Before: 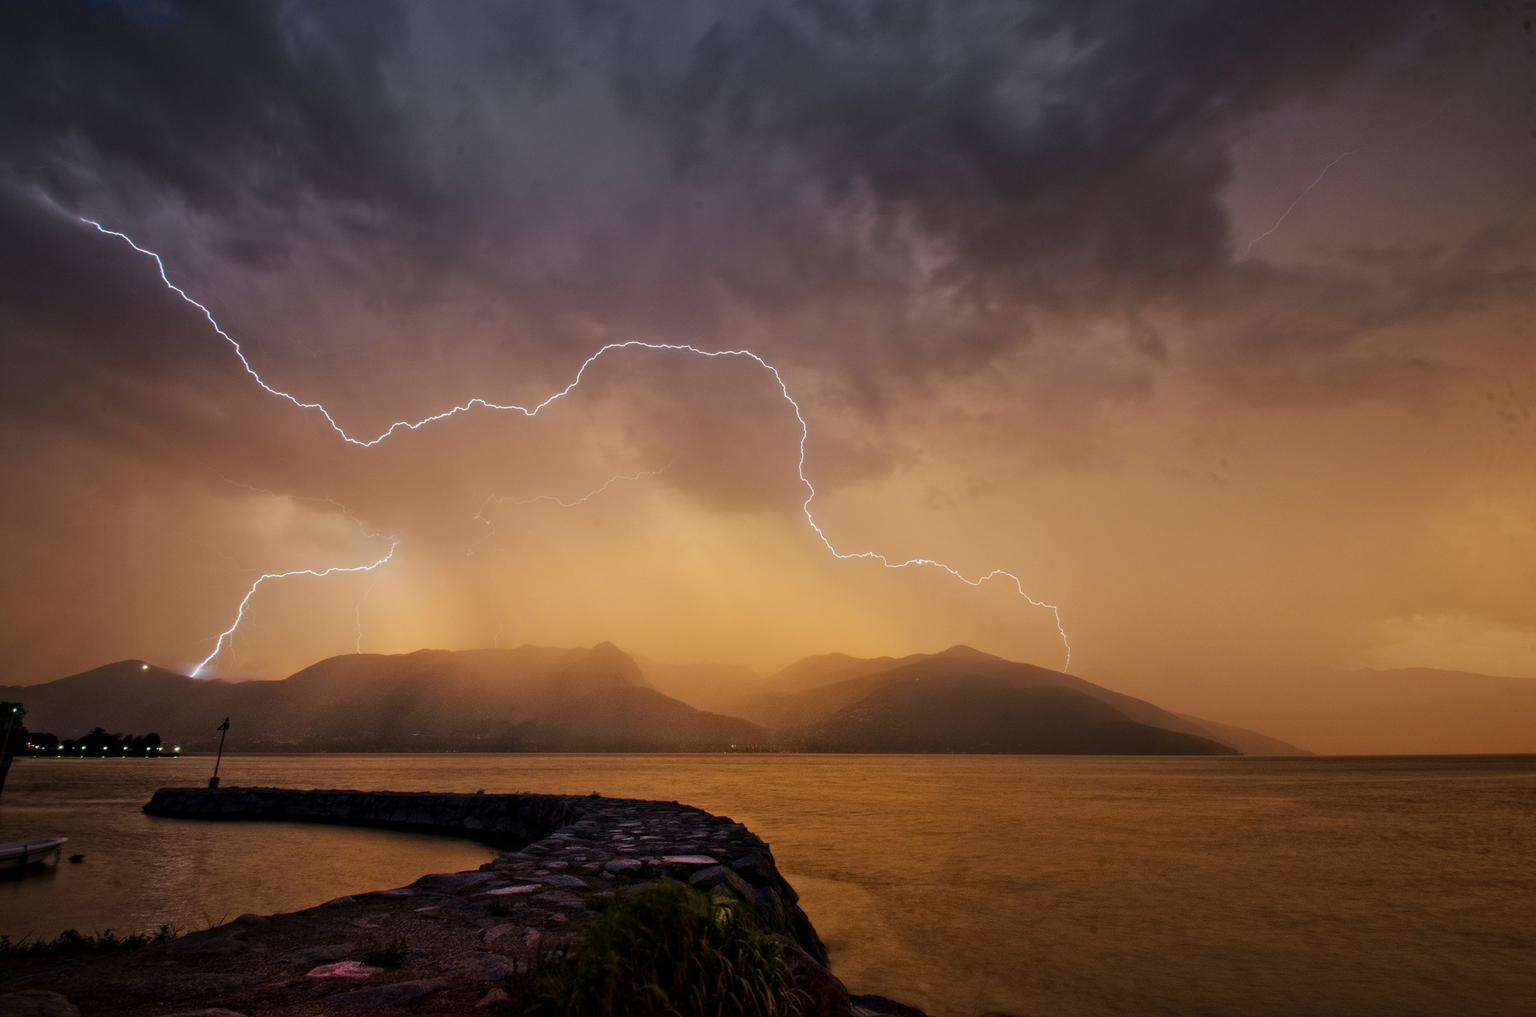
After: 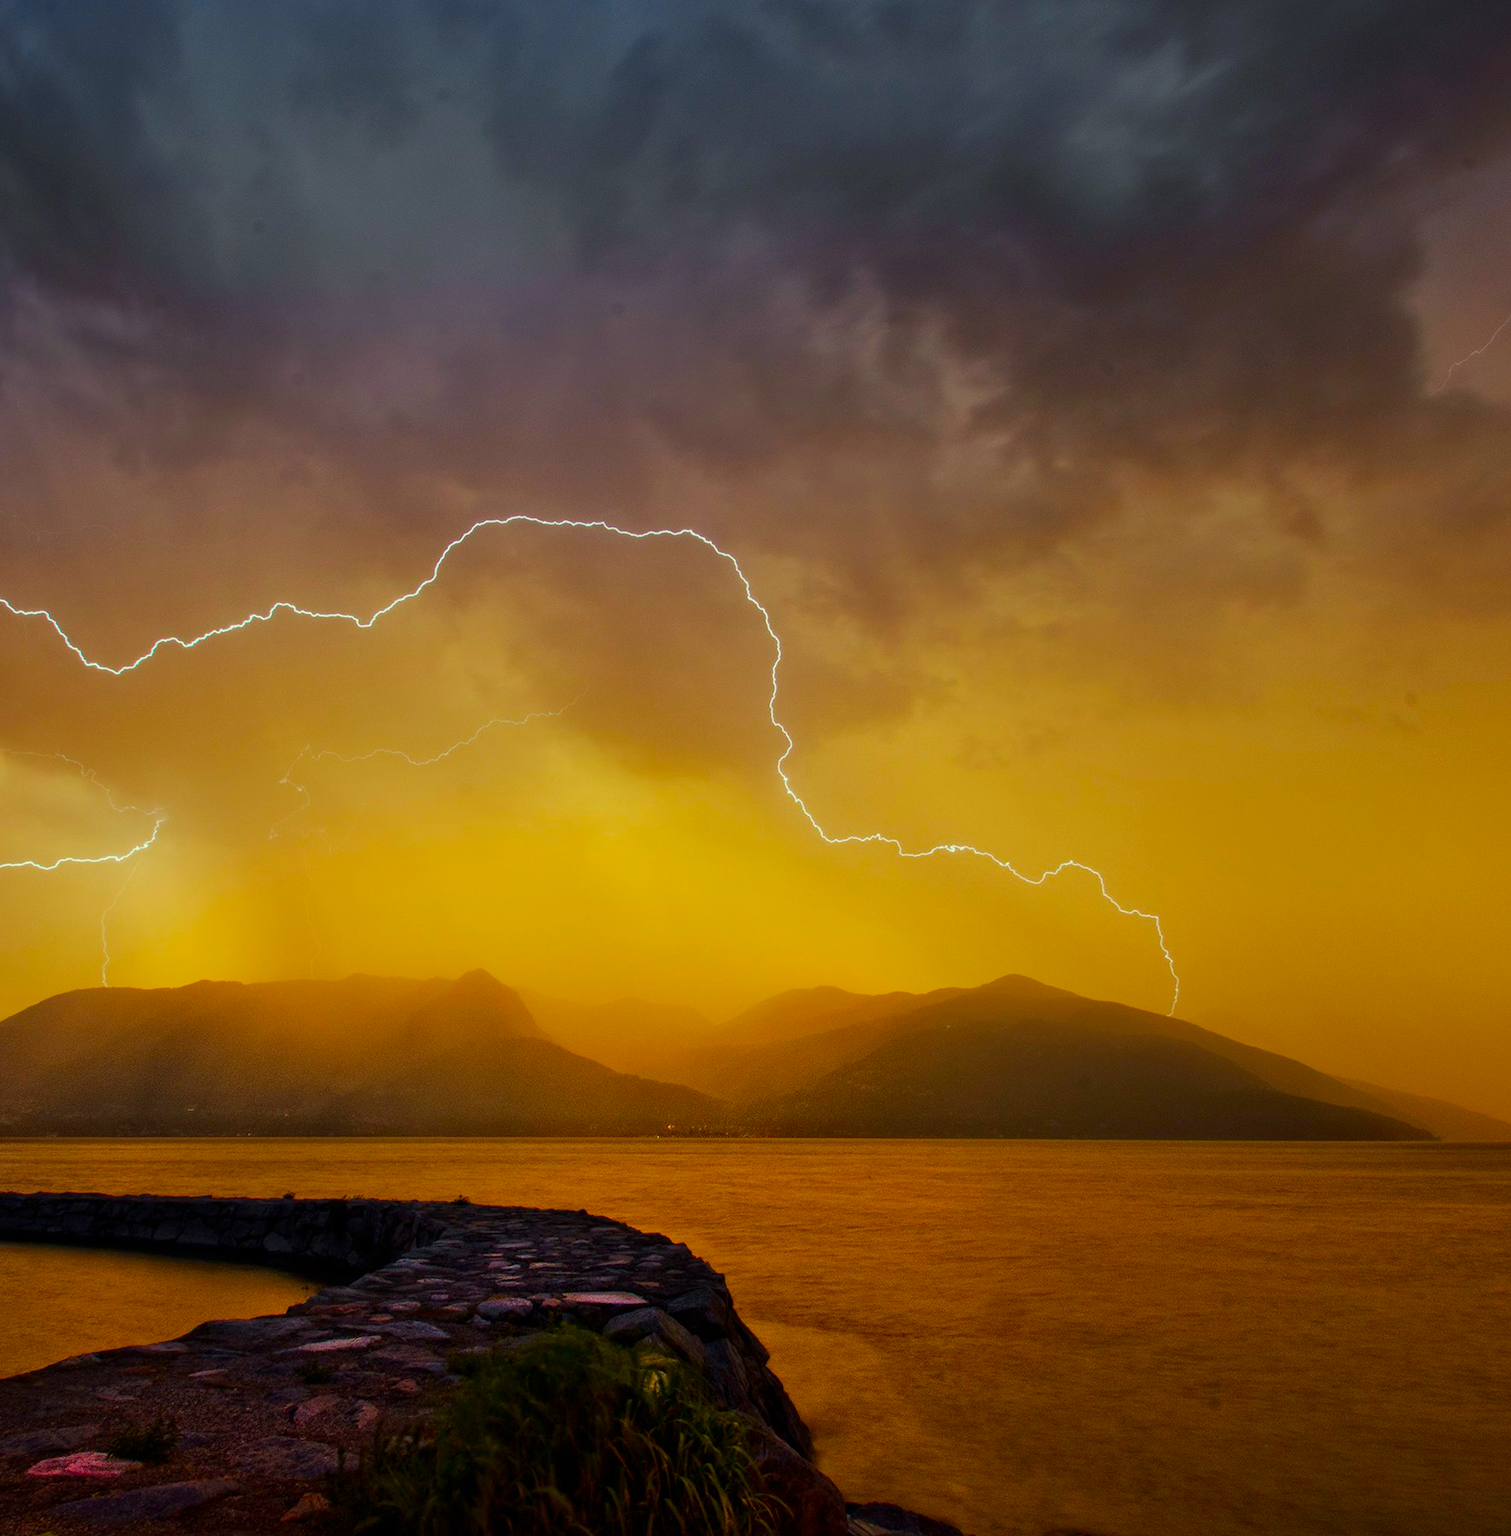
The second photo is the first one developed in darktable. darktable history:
color correction: highlights a* -11.17, highlights b* 9.84, saturation 1.71
crop and rotate: left 18.865%, right 15.943%
